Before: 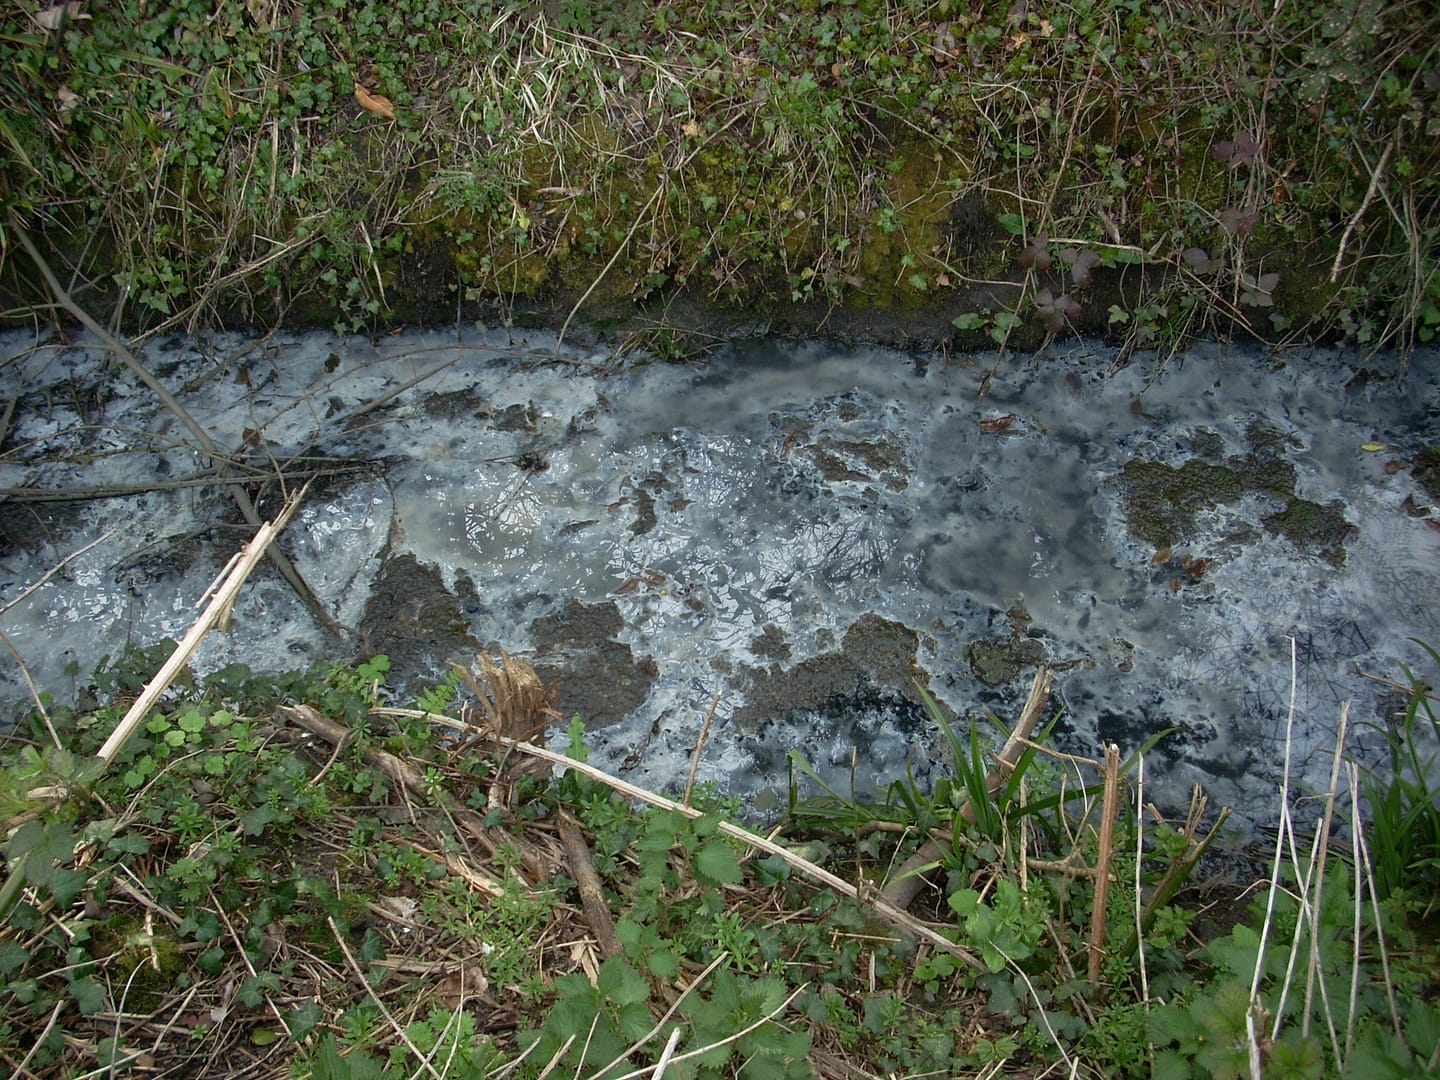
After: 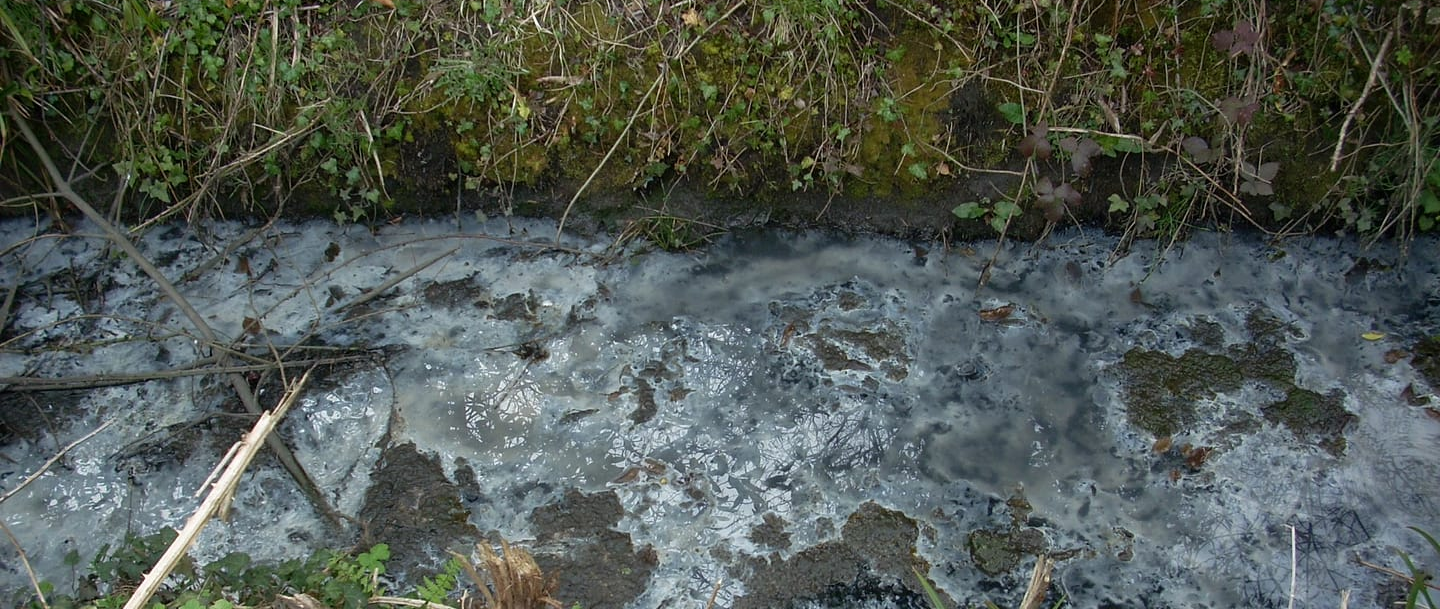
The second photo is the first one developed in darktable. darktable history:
crop and rotate: top 10.417%, bottom 33.142%
